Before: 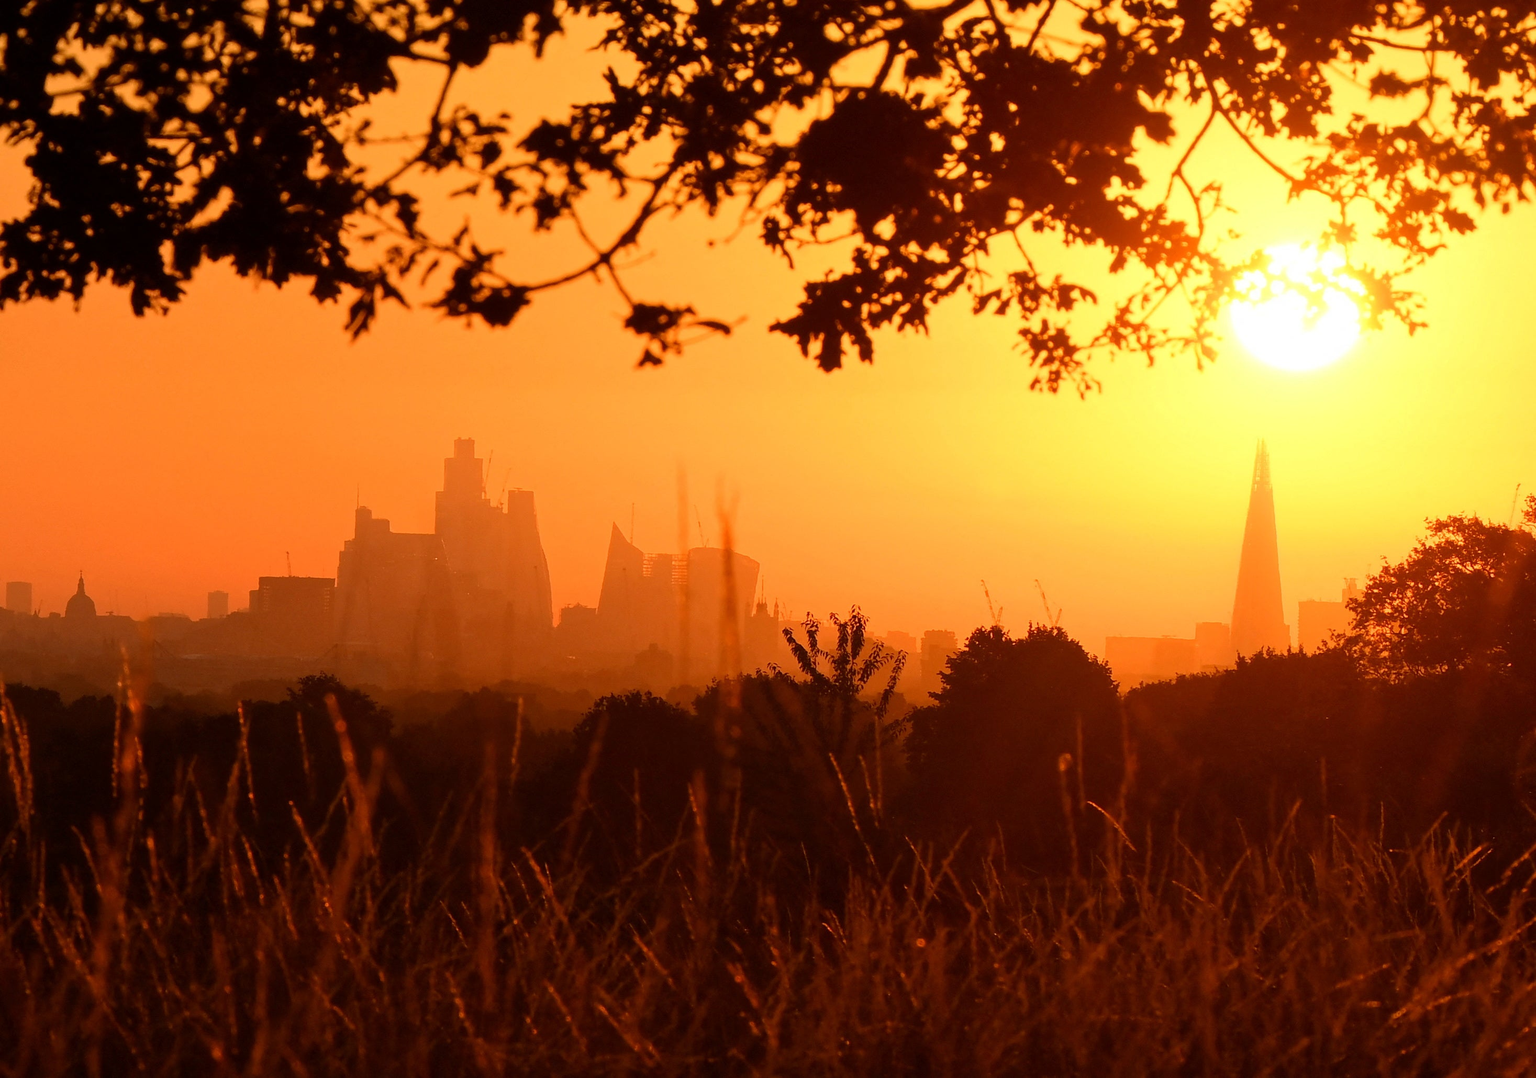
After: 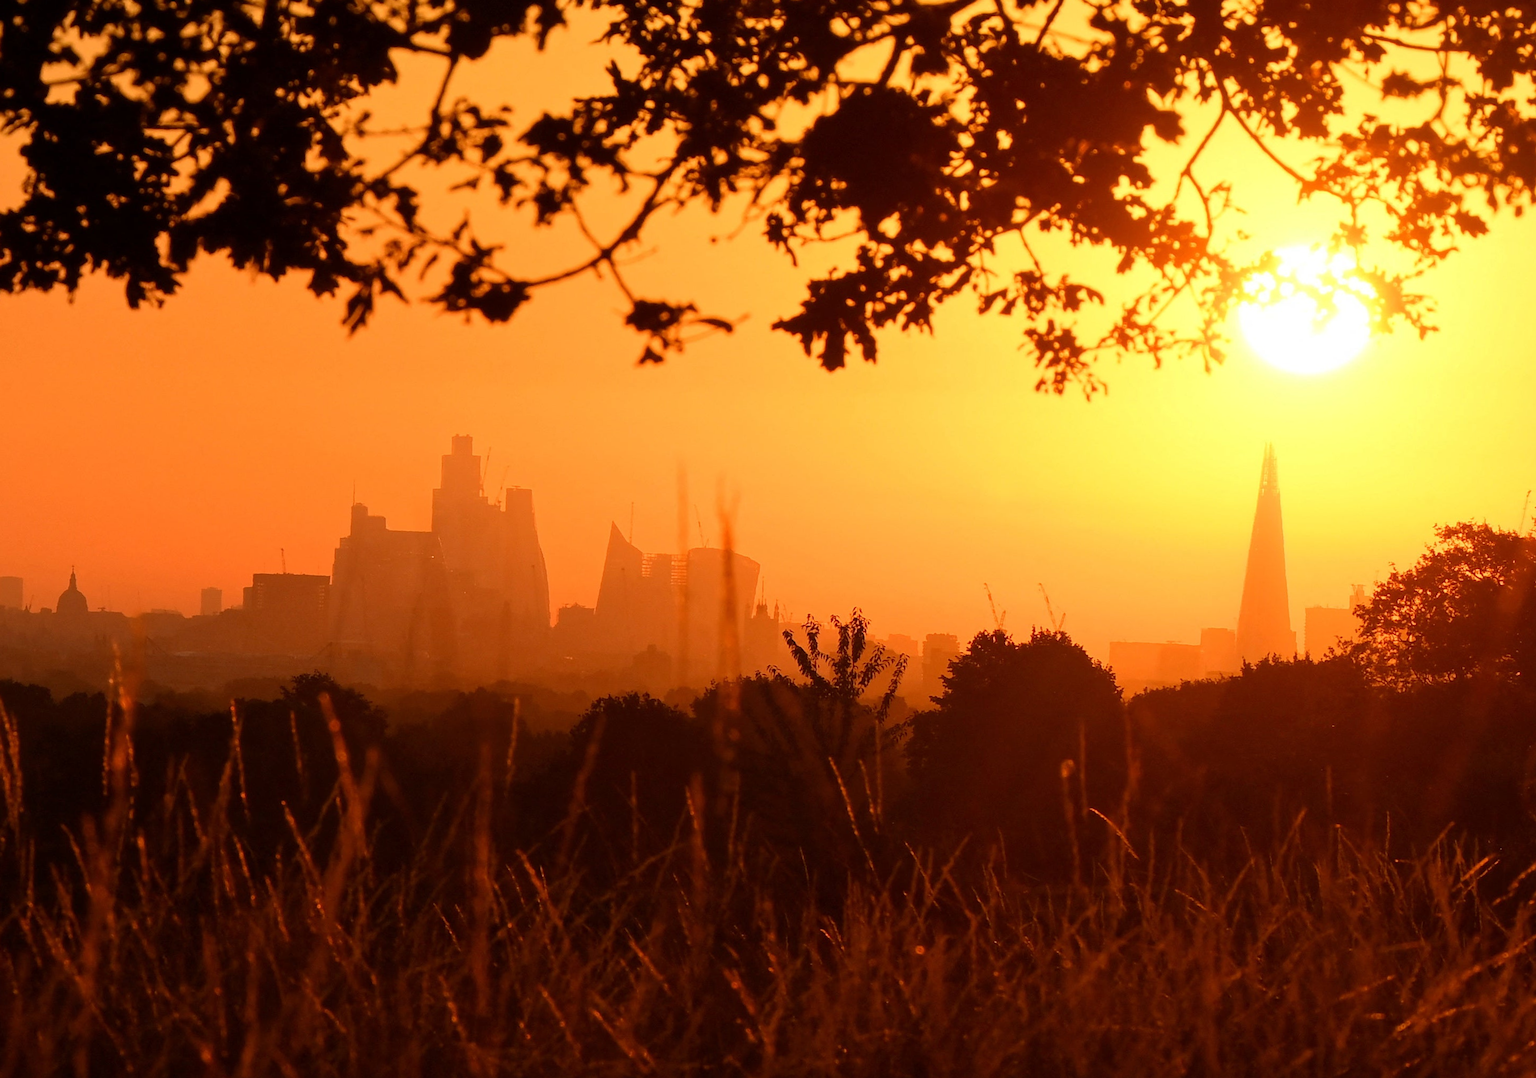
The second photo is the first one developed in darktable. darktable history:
exposure: compensate highlight preservation false
crop and rotate: angle -0.5°
